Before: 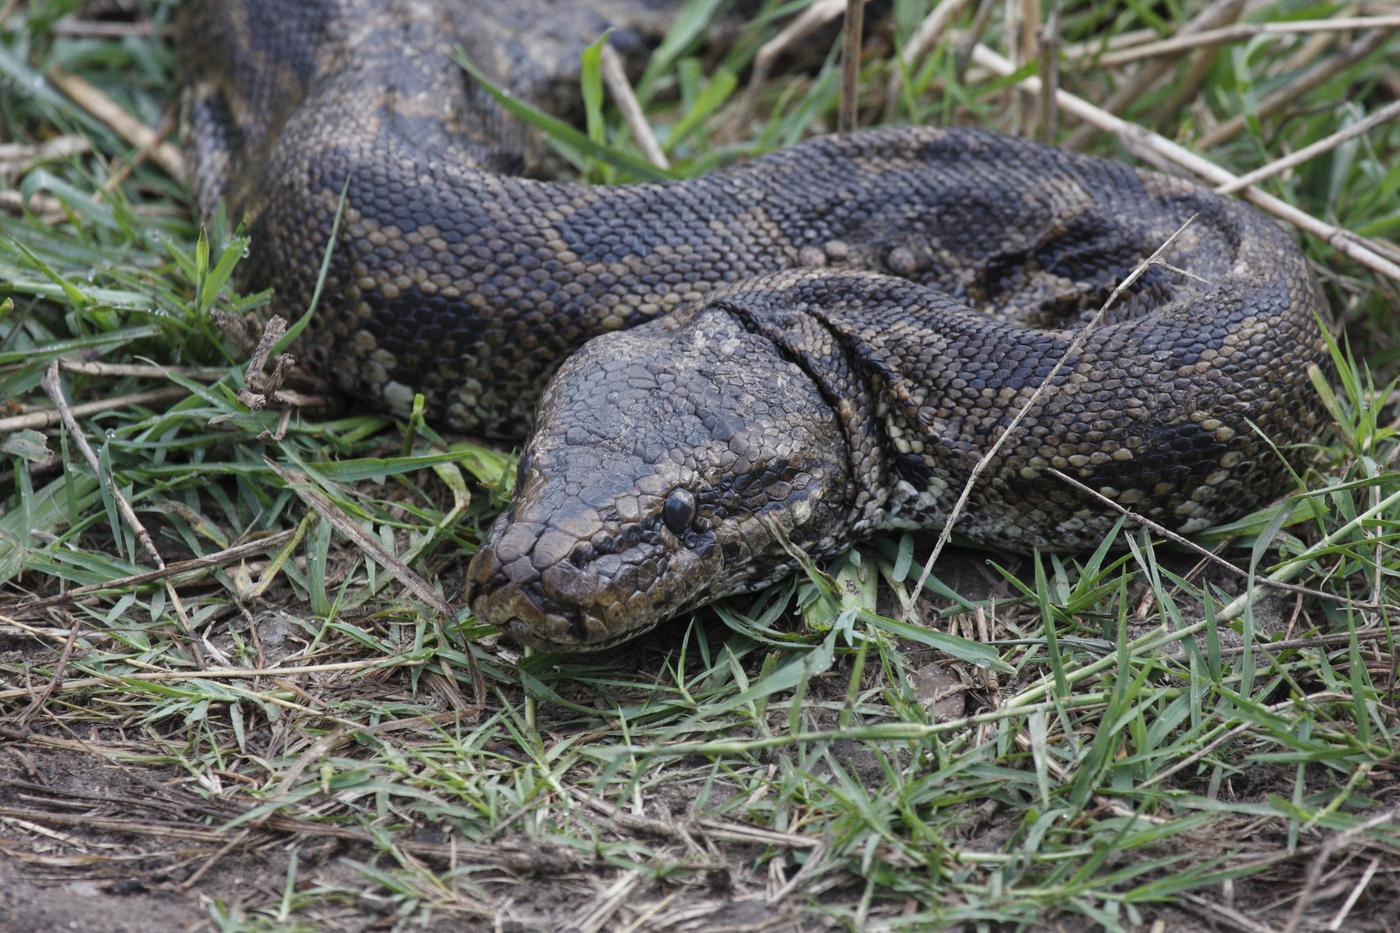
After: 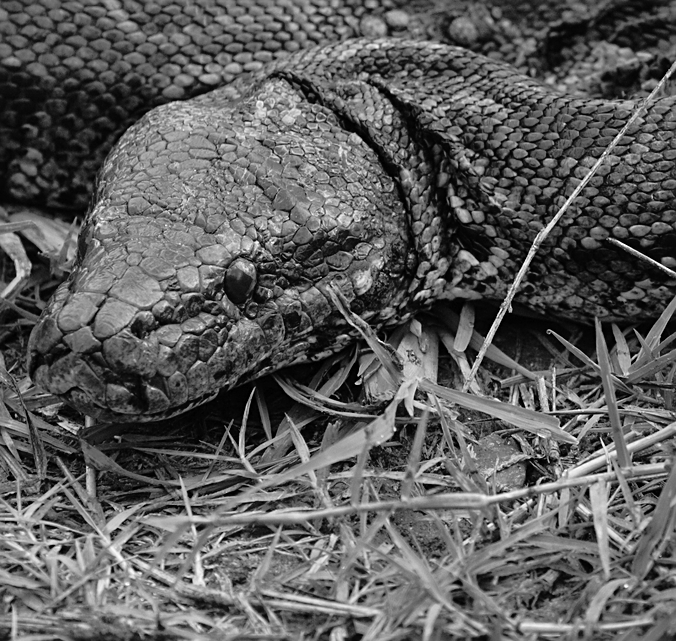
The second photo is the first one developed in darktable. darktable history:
sharpen: on, module defaults
crop: left 31.379%, top 24.658%, right 20.326%, bottom 6.628%
tone curve: curves: ch0 [(0, 0) (0.126, 0.061) (0.362, 0.382) (0.498, 0.498) (0.706, 0.712) (1, 1)]; ch1 [(0, 0) (0.5, 0.497) (0.55, 0.578) (1, 1)]; ch2 [(0, 0) (0.44, 0.424) (0.489, 0.486) (0.537, 0.538) (1, 1)], color space Lab, independent channels, preserve colors none
monochrome: on, module defaults
